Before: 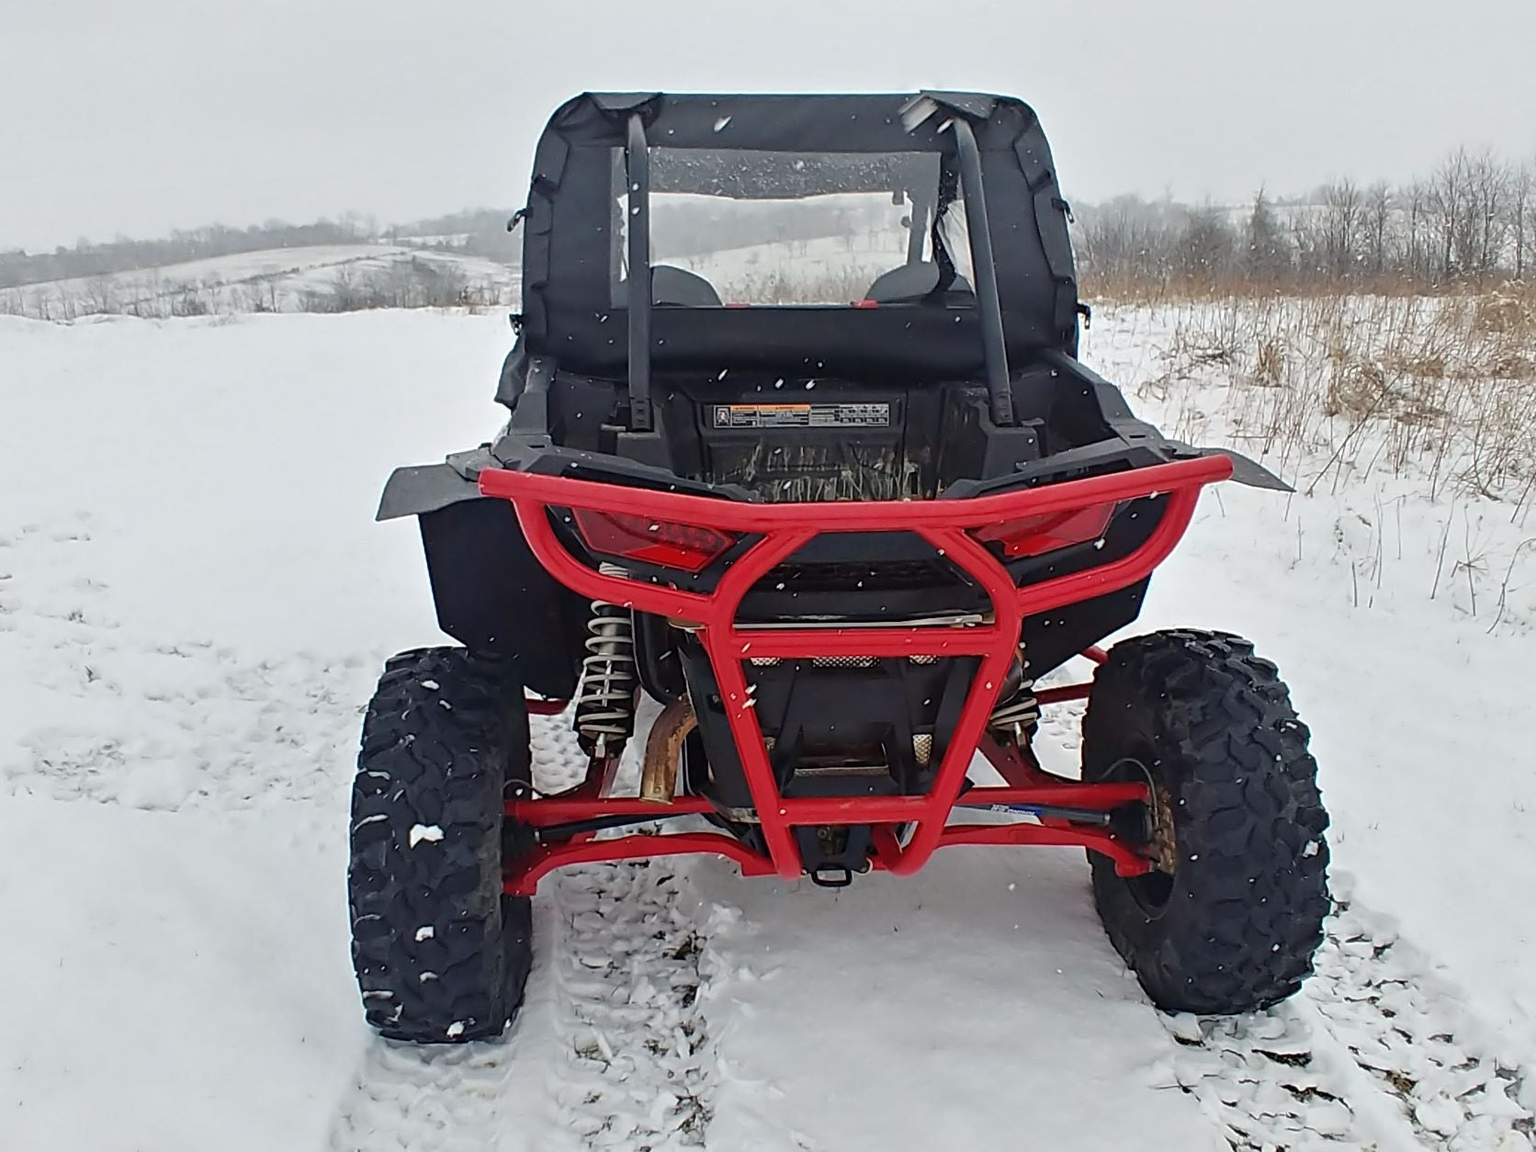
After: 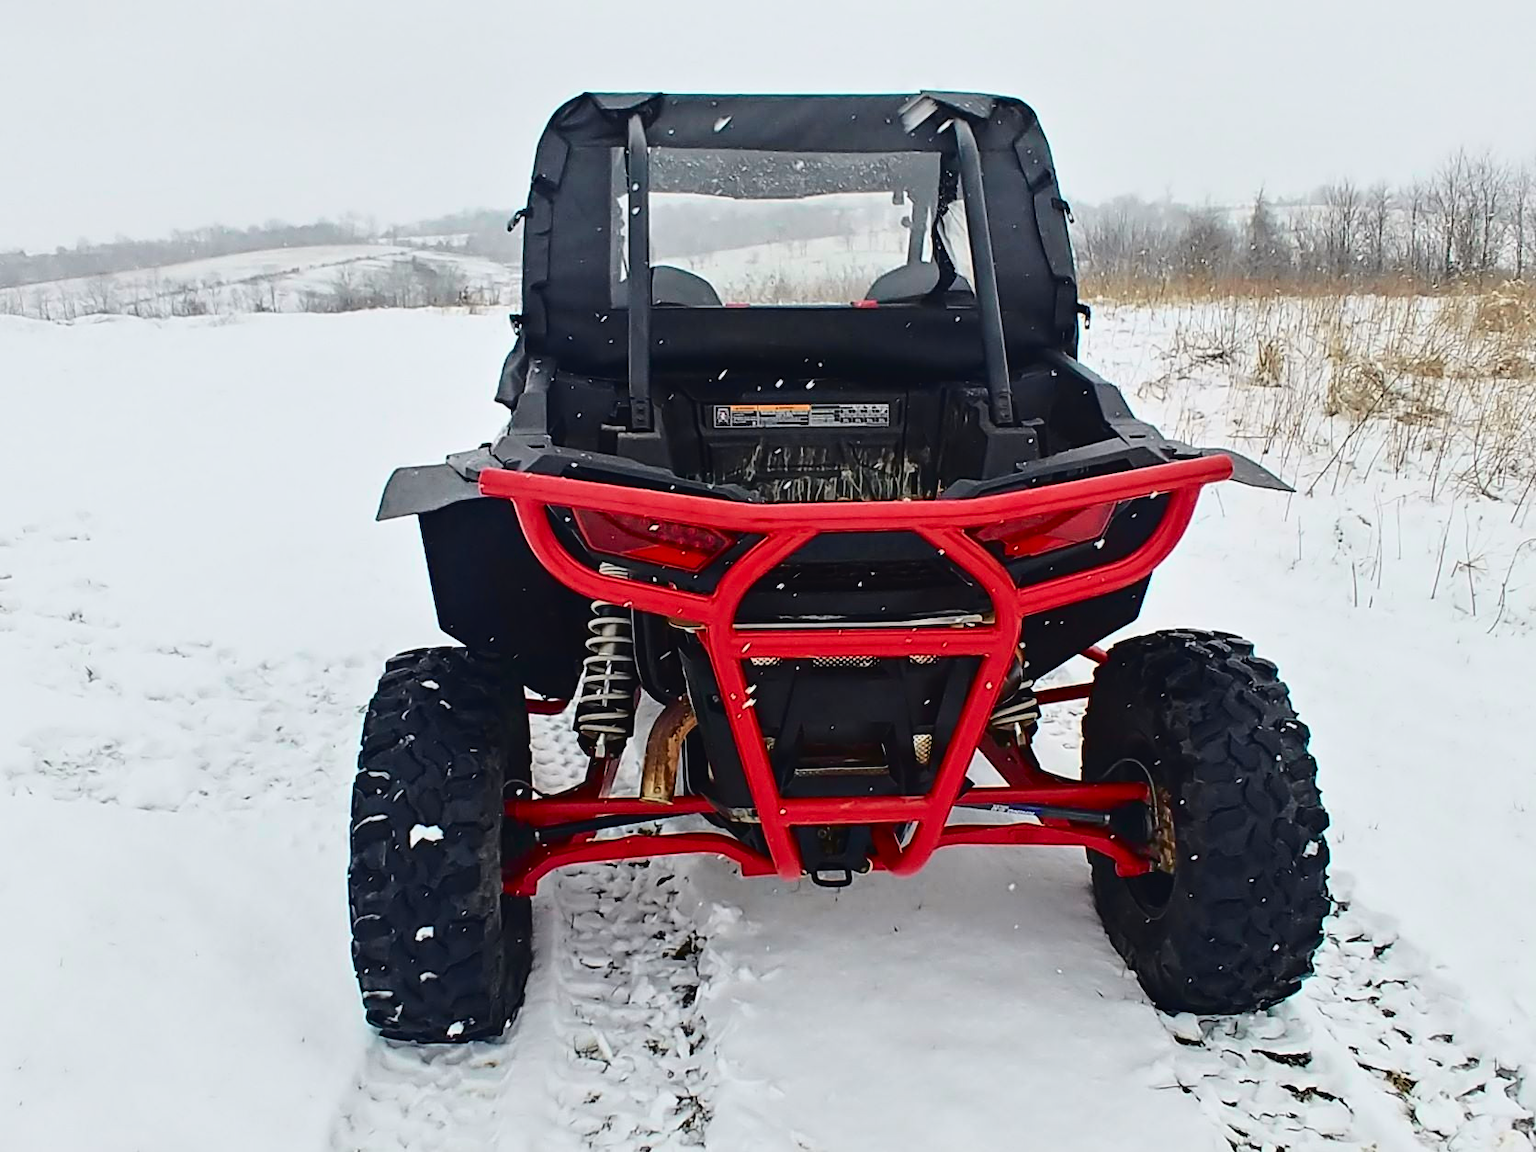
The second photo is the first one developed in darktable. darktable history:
tone curve: curves: ch0 [(0, 0.023) (0.132, 0.075) (0.256, 0.2) (0.454, 0.495) (0.708, 0.78) (0.844, 0.896) (1, 0.98)]; ch1 [(0, 0) (0.37, 0.308) (0.478, 0.46) (0.499, 0.5) (0.513, 0.508) (0.526, 0.533) (0.59, 0.612) (0.764, 0.804) (1, 1)]; ch2 [(0, 0) (0.312, 0.313) (0.461, 0.454) (0.48, 0.477) (0.503, 0.5) (0.526, 0.54) (0.564, 0.595) (0.631, 0.676) (0.713, 0.767) (0.985, 0.966)], color space Lab, independent channels
